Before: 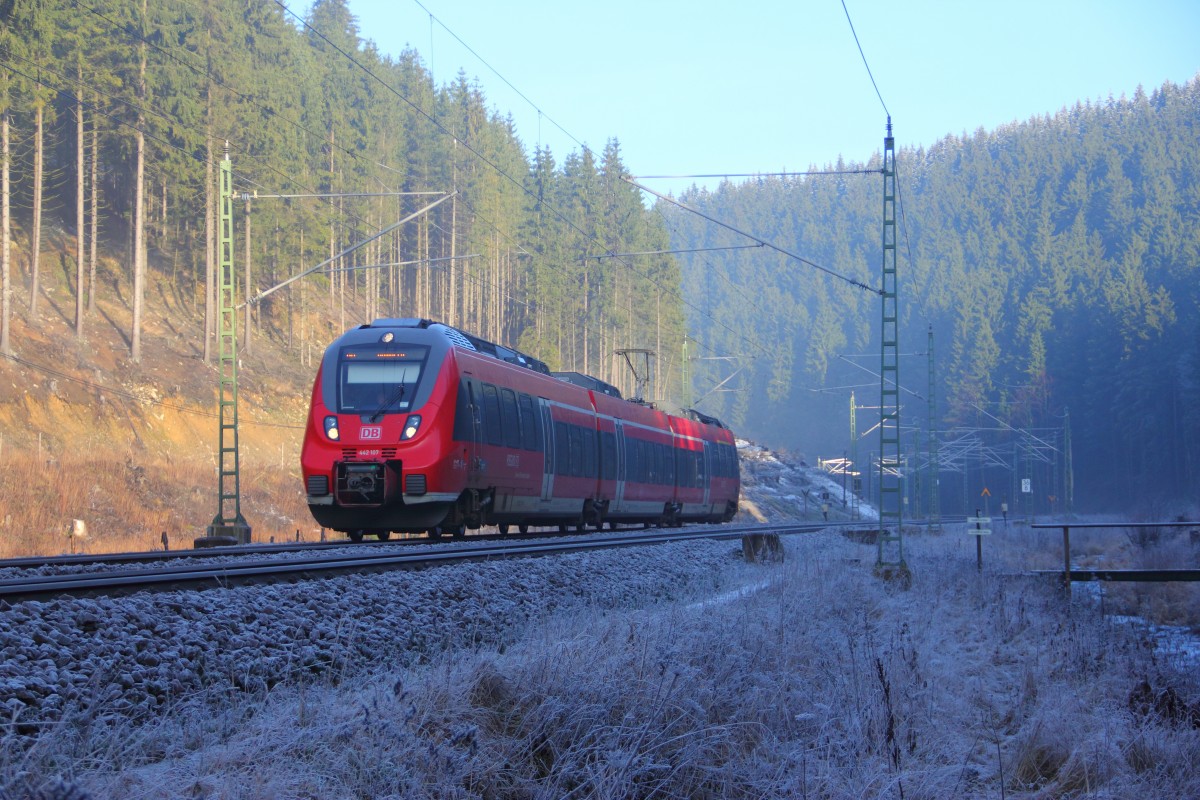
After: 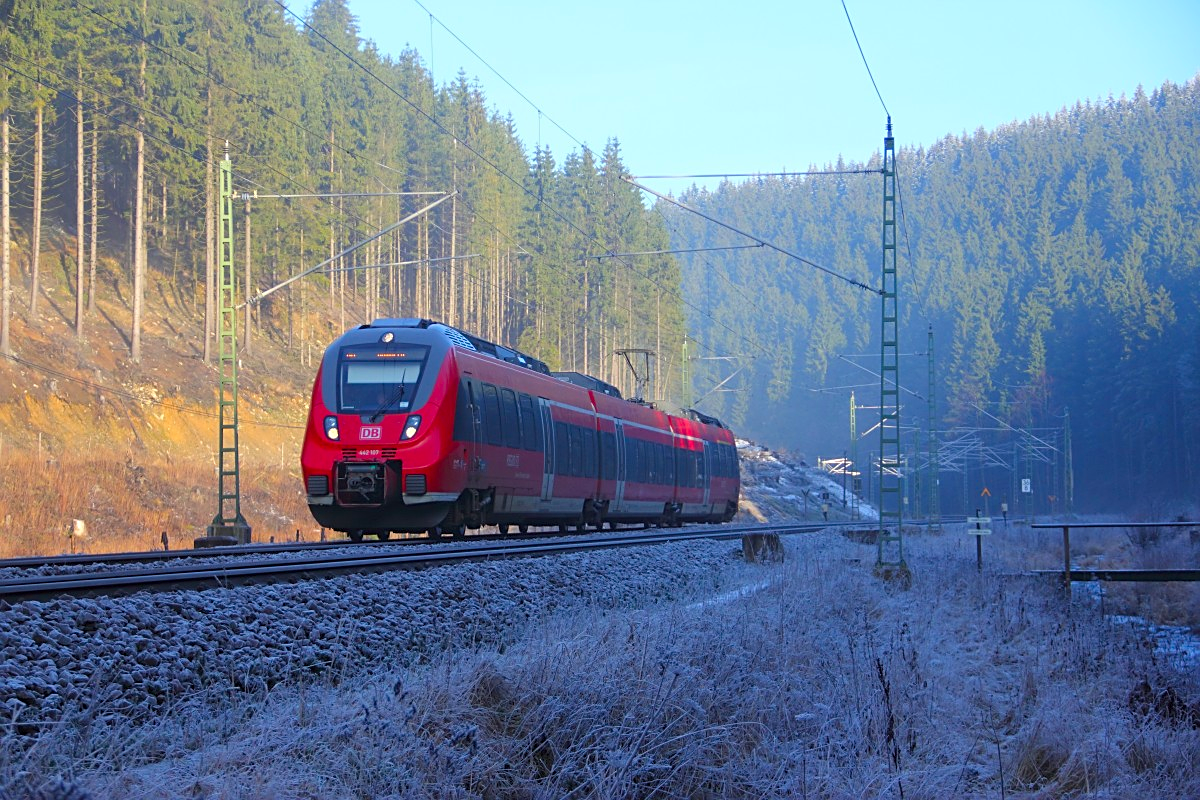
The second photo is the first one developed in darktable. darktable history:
color balance rgb: perceptual saturation grading › global saturation 24.913%
sharpen: on, module defaults
